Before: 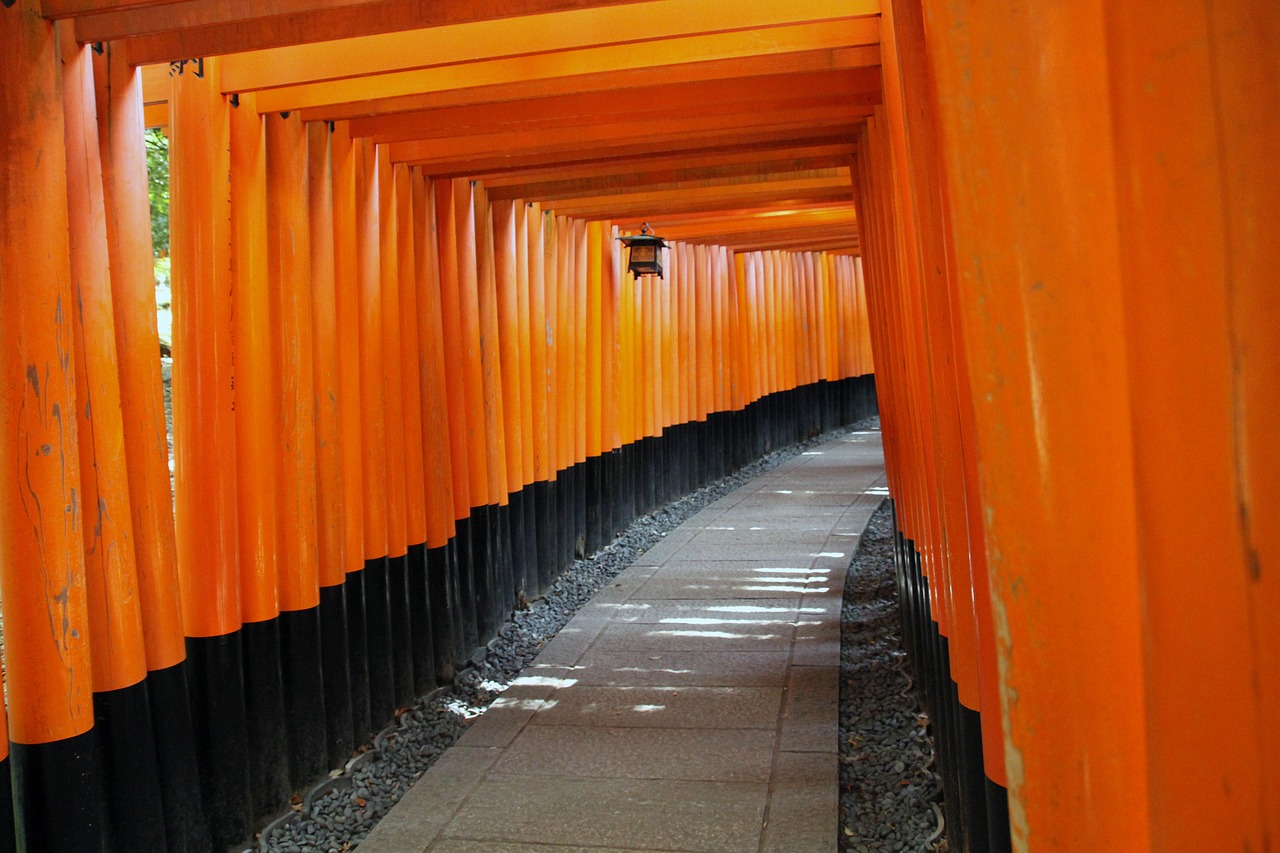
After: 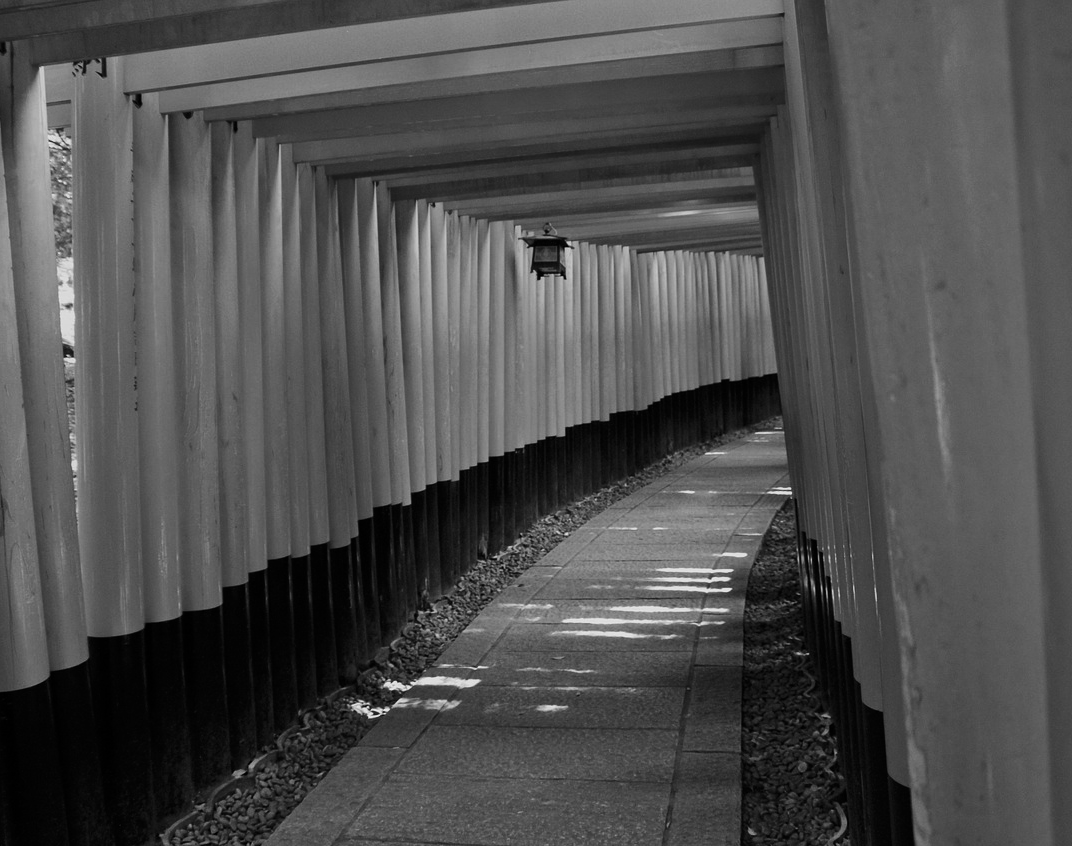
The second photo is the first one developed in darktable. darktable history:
color correction: highlights a* -2.24, highlights b* -18.1
monochrome: on, module defaults
crop: left 7.598%, right 7.873%
tone equalizer: -8 EV 0.25 EV, -7 EV 0.417 EV, -6 EV 0.417 EV, -5 EV 0.25 EV, -3 EV -0.25 EV, -2 EV -0.417 EV, -1 EV -0.417 EV, +0 EV -0.25 EV, edges refinement/feathering 500, mask exposure compensation -1.57 EV, preserve details guided filter
white balance: emerald 1
contrast brightness saturation: contrast 0.2, brightness -0.11, saturation 0.1
